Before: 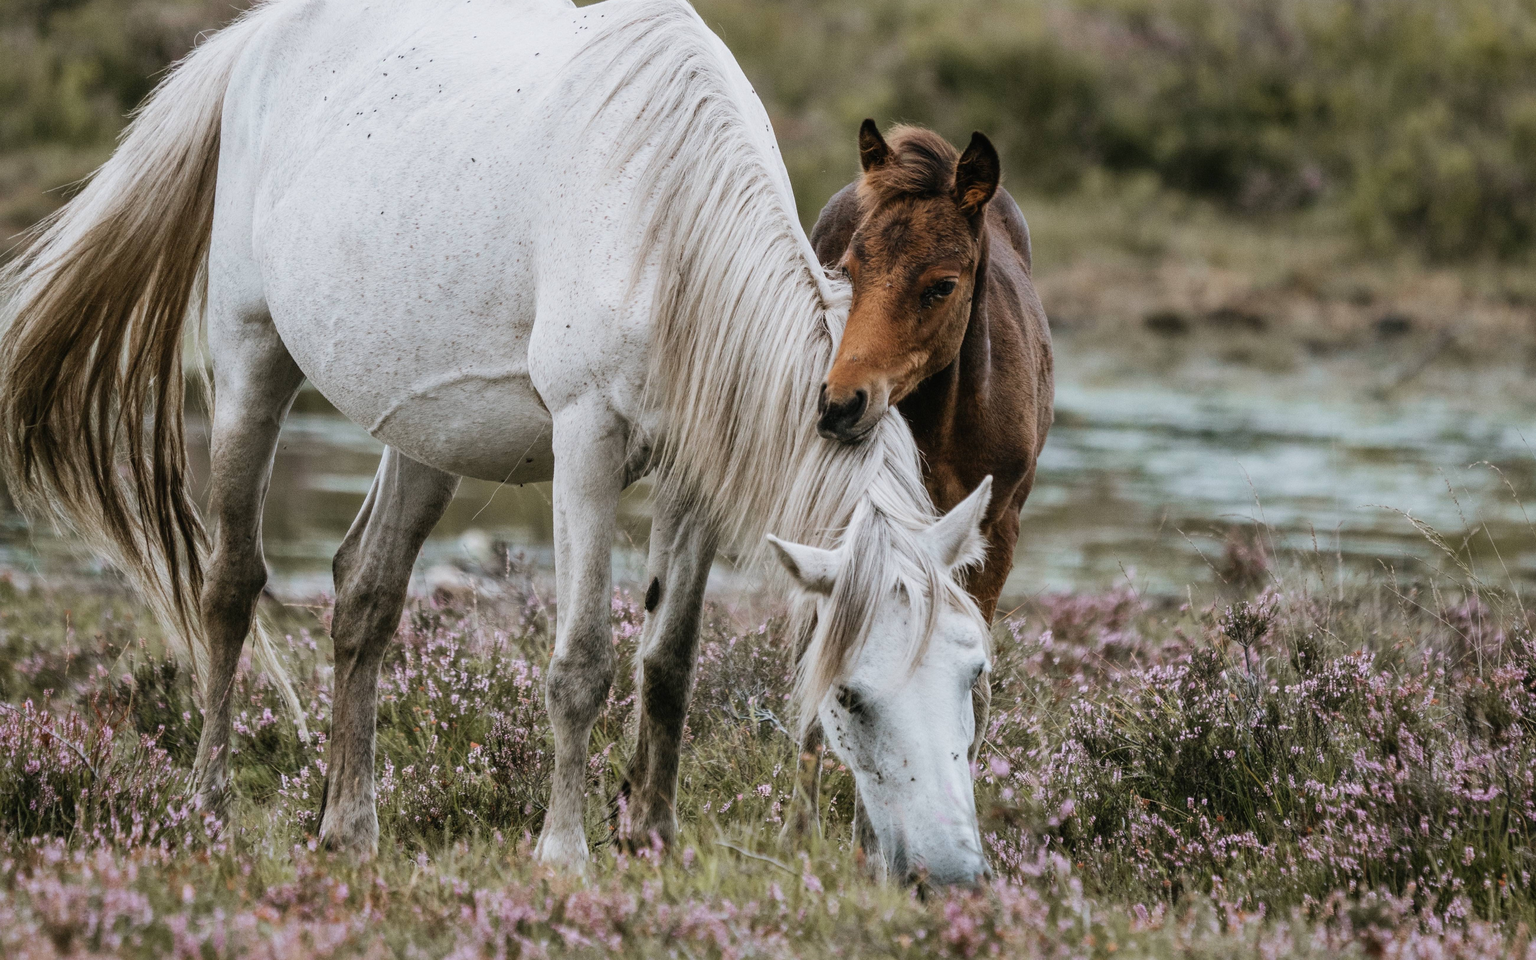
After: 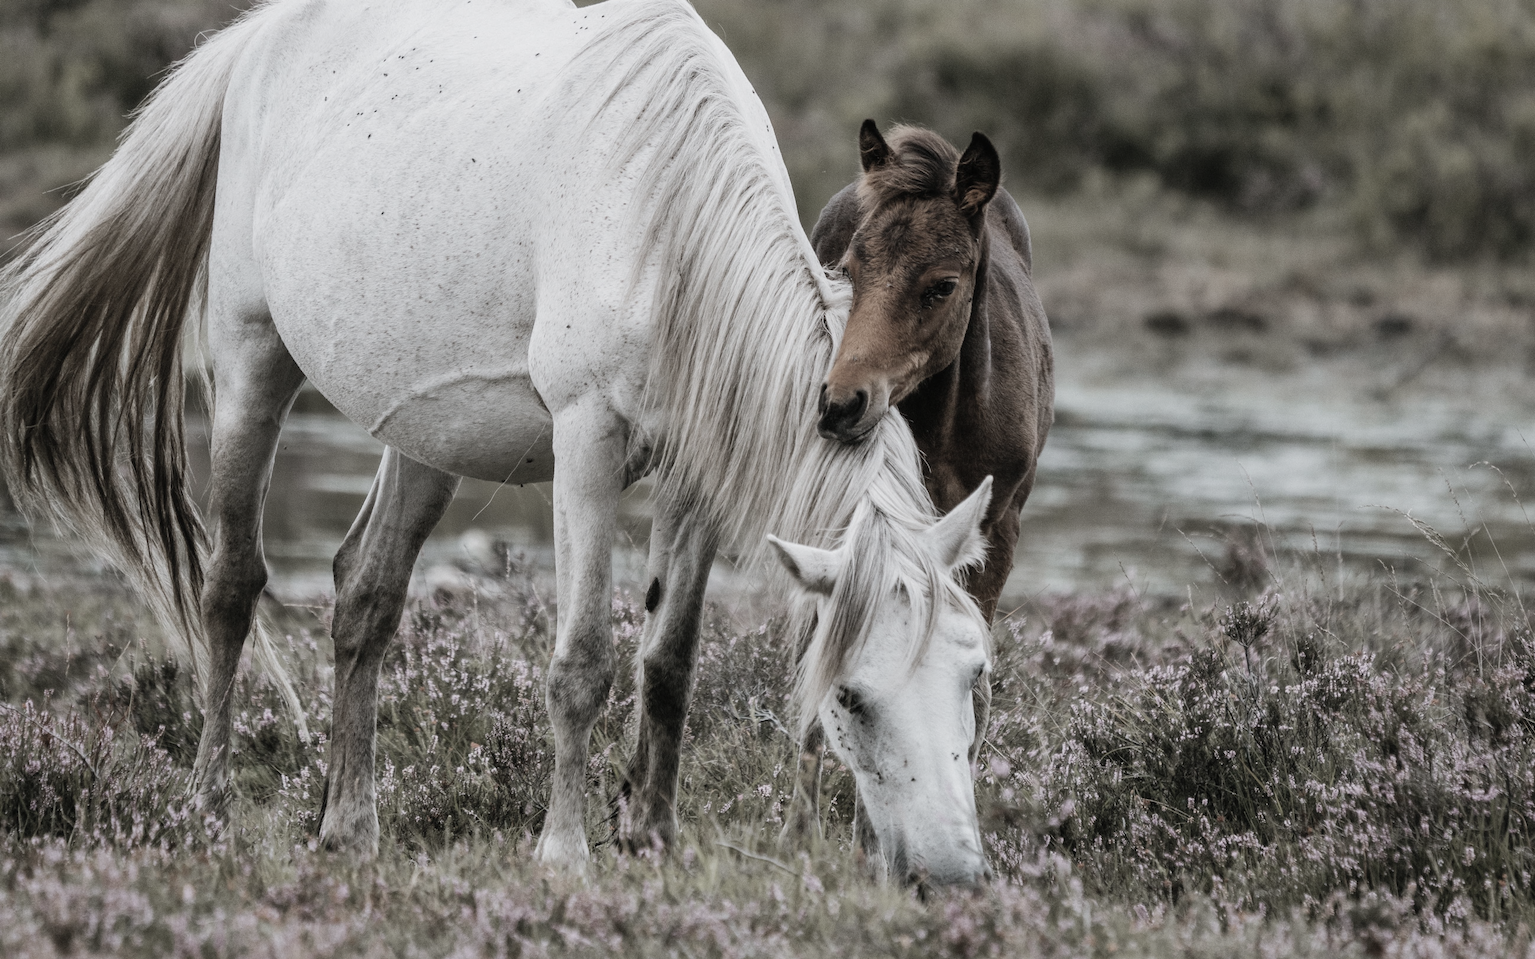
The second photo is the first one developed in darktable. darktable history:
color correction: highlights b* 0.029, saturation 0.358
